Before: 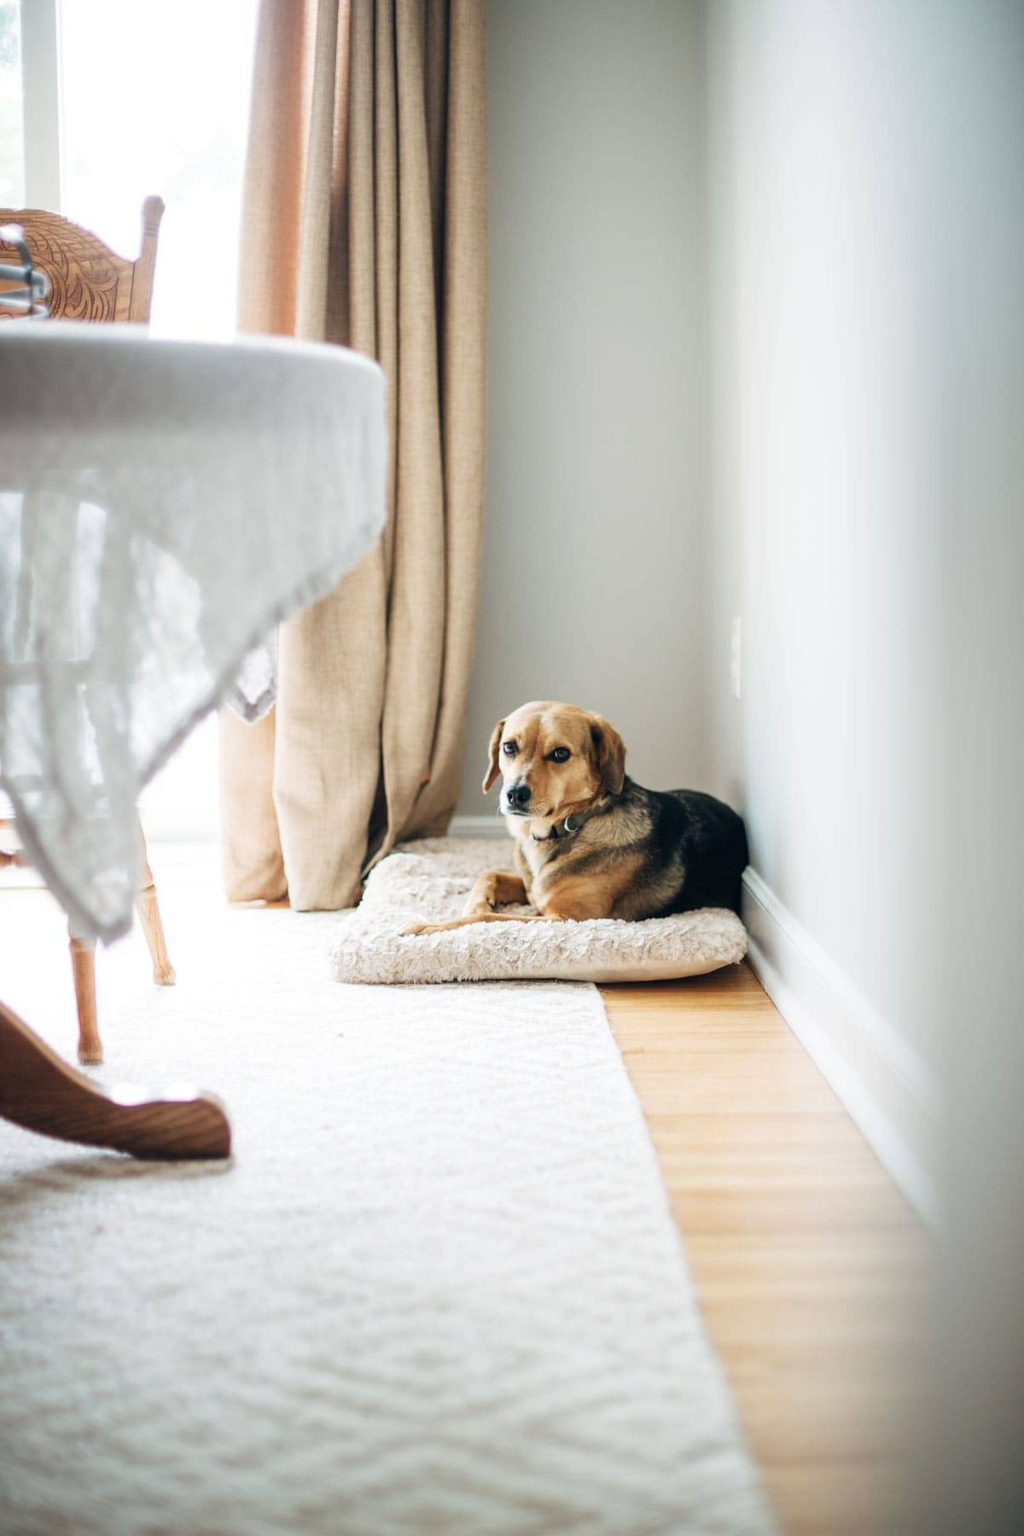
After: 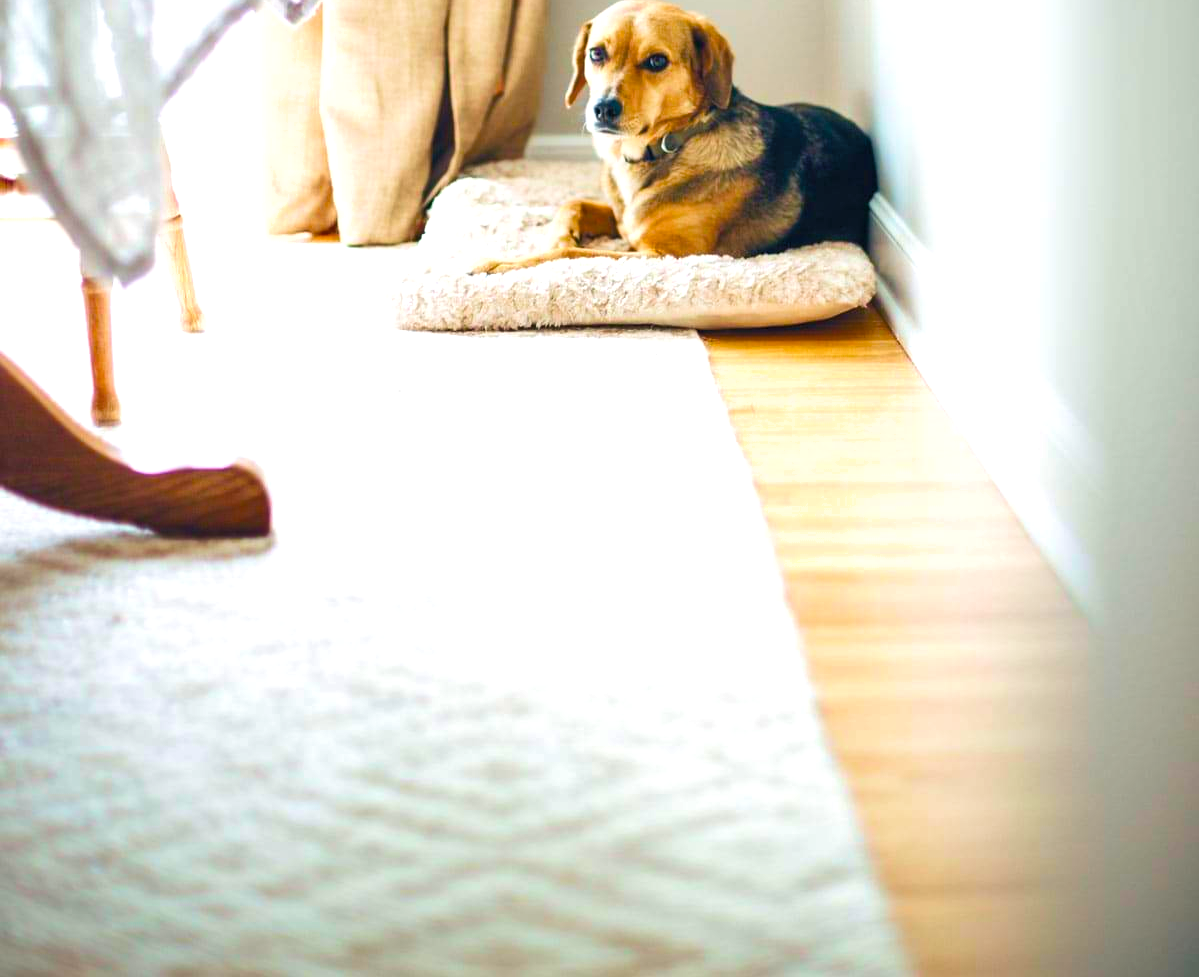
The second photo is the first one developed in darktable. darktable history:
crop and rotate: top 45.672%, right 0.028%
color balance rgb: shadows lift › chroma 2.96%, shadows lift › hue 281.87°, perceptual saturation grading › global saturation 9.467%, perceptual saturation grading › highlights -13.426%, perceptual saturation grading › mid-tones 14.597%, perceptual saturation grading › shadows 23.533%, perceptual brilliance grading › global brilliance 10.663%, global vibrance 50.76%
shadows and highlights: shadows -87.92, highlights -37.43, soften with gaussian
contrast brightness saturation: brightness 0.155
velvia: on, module defaults
